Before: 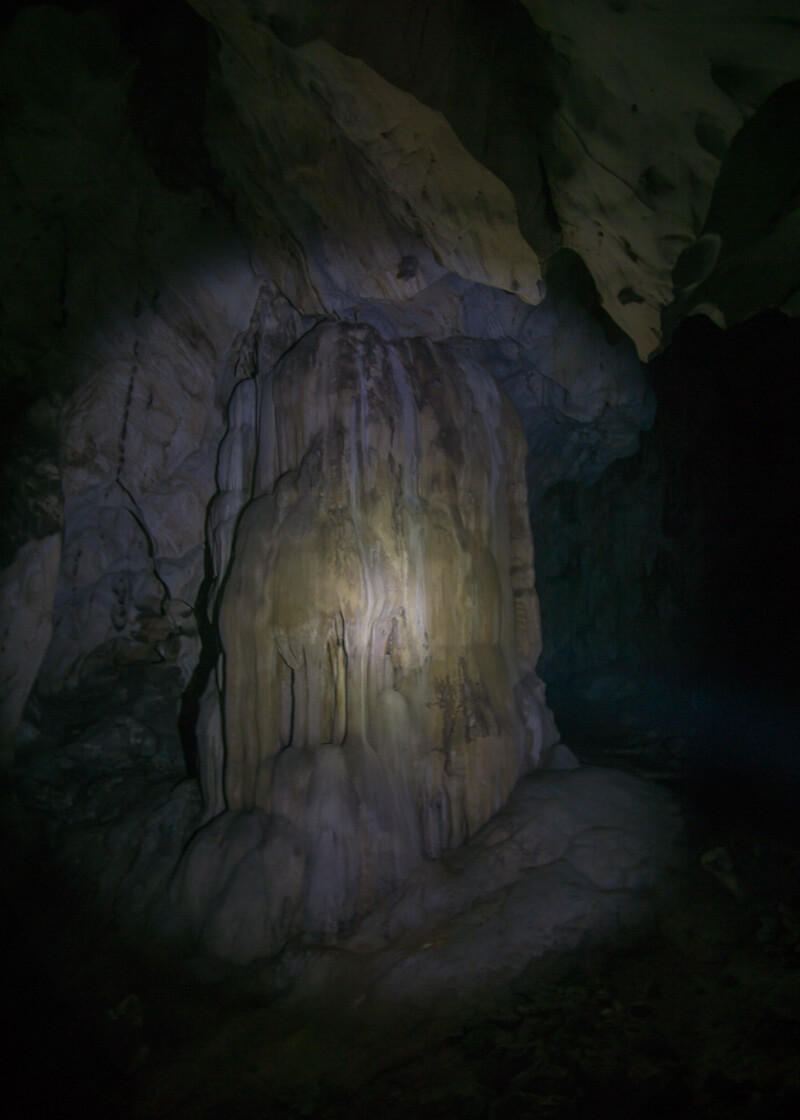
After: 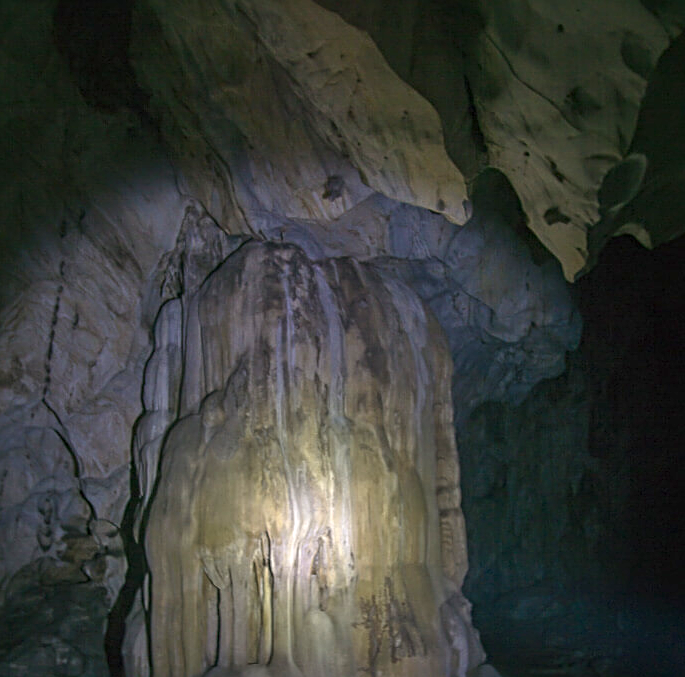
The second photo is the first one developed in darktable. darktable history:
crop and rotate: left 9.345%, top 7.22%, right 4.982%, bottom 32.331%
exposure: black level correction 0, exposure 1.2 EV, compensate highlight preservation false
sharpen: radius 4
tone equalizer: on, module defaults
